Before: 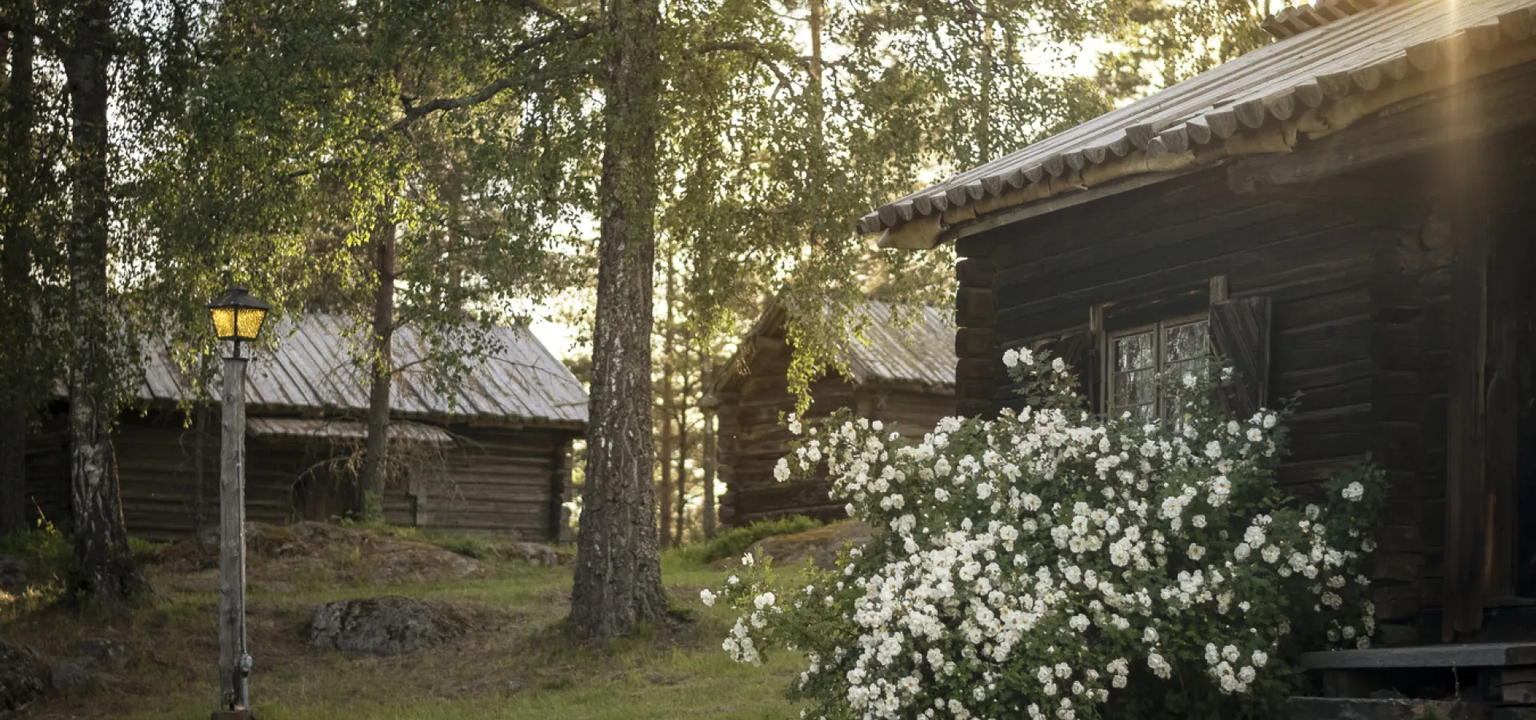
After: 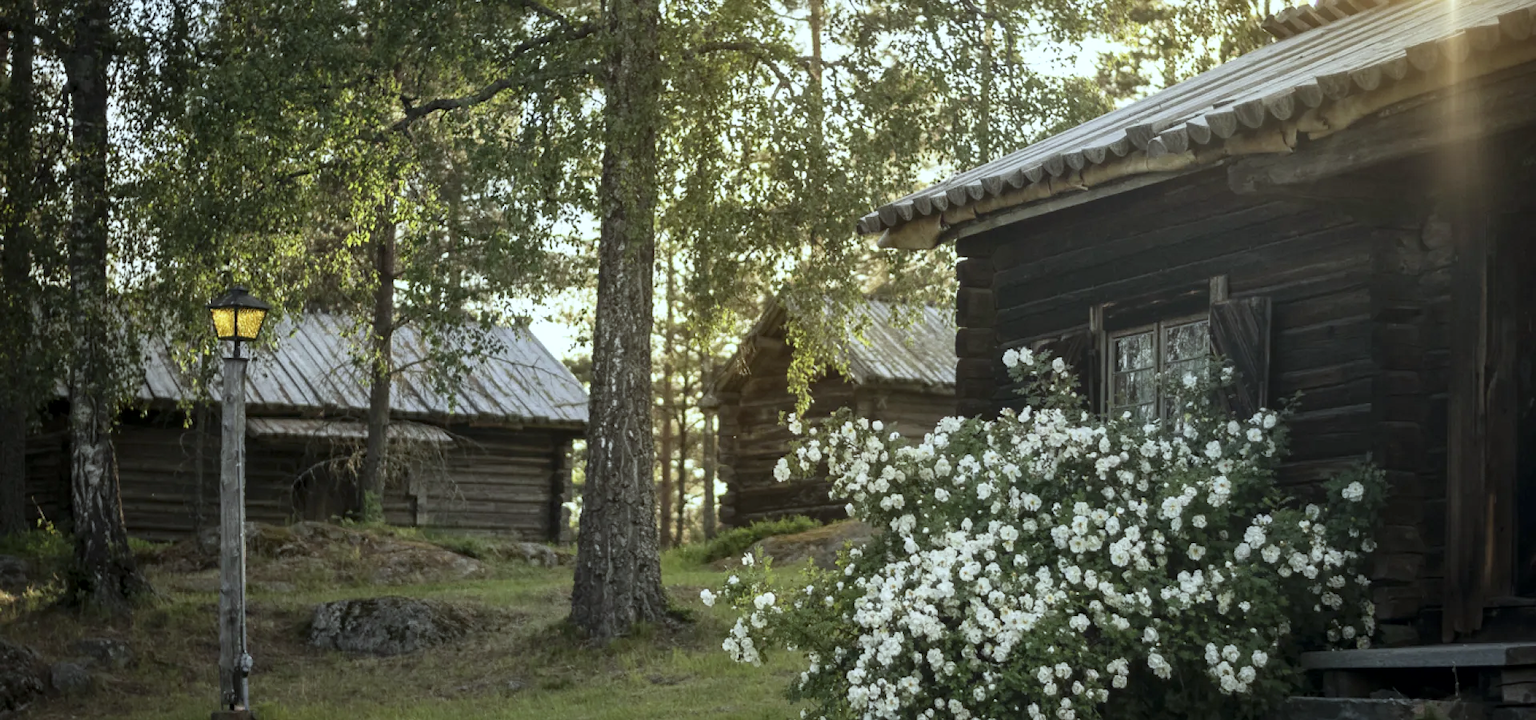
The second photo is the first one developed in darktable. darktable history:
local contrast: mode bilateral grid, contrast 20, coarseness 50, detail 132%, midtone range 0.2
white balance: red 0.925, blue 1.046
